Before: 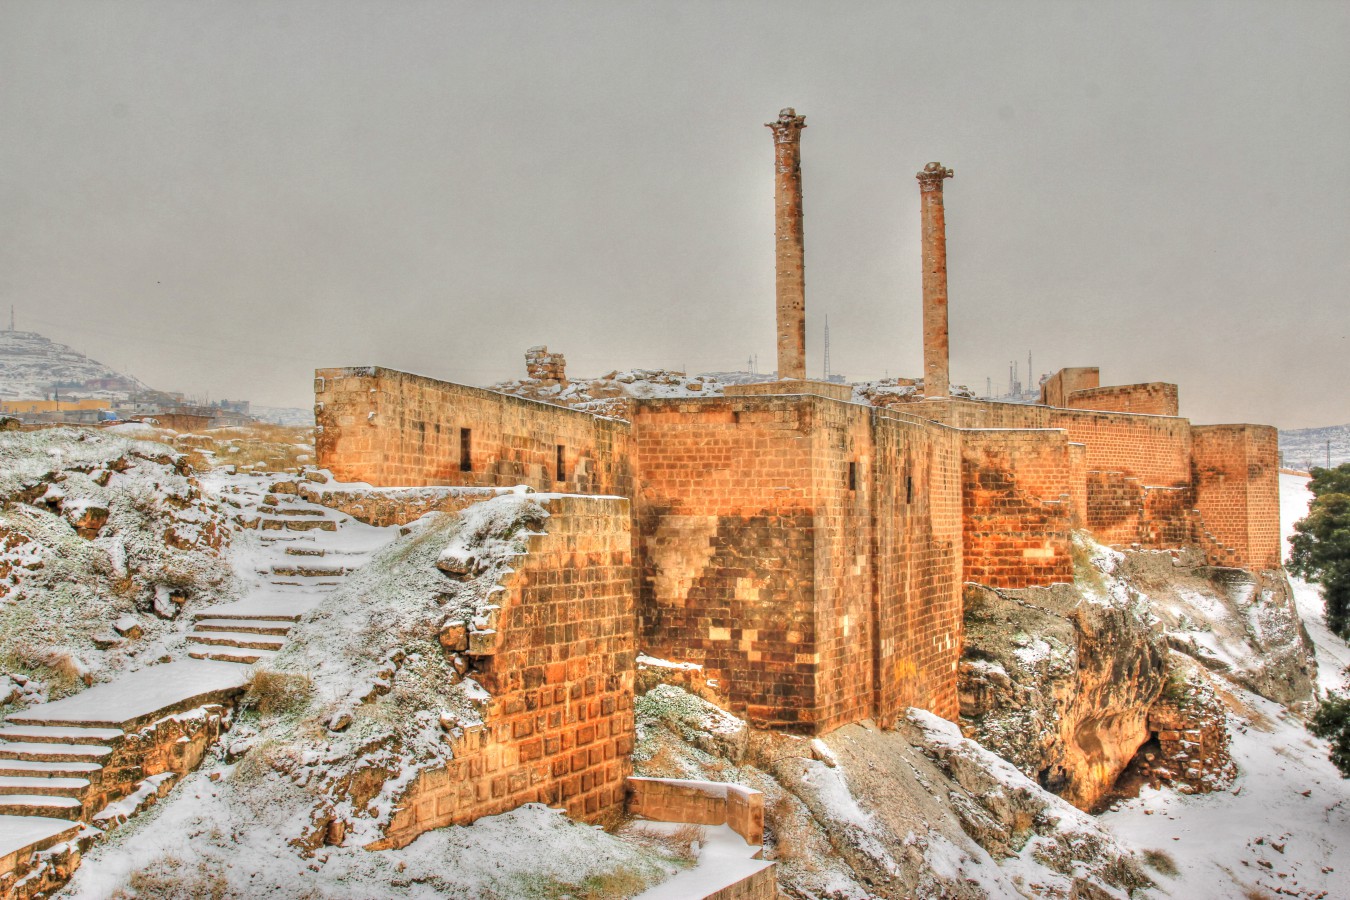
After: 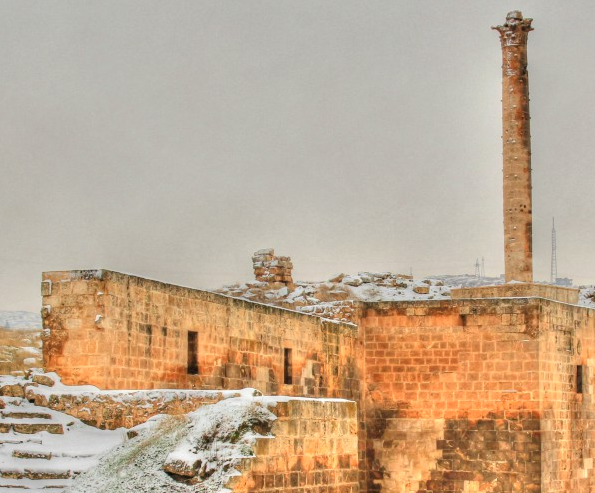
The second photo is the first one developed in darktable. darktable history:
contrast brightness saturation: contrast 0.1, brightness 0.02, saturation 0.02
crop: left 20.248%, top 10.86%, right 35.675%, bottom 34.321%
